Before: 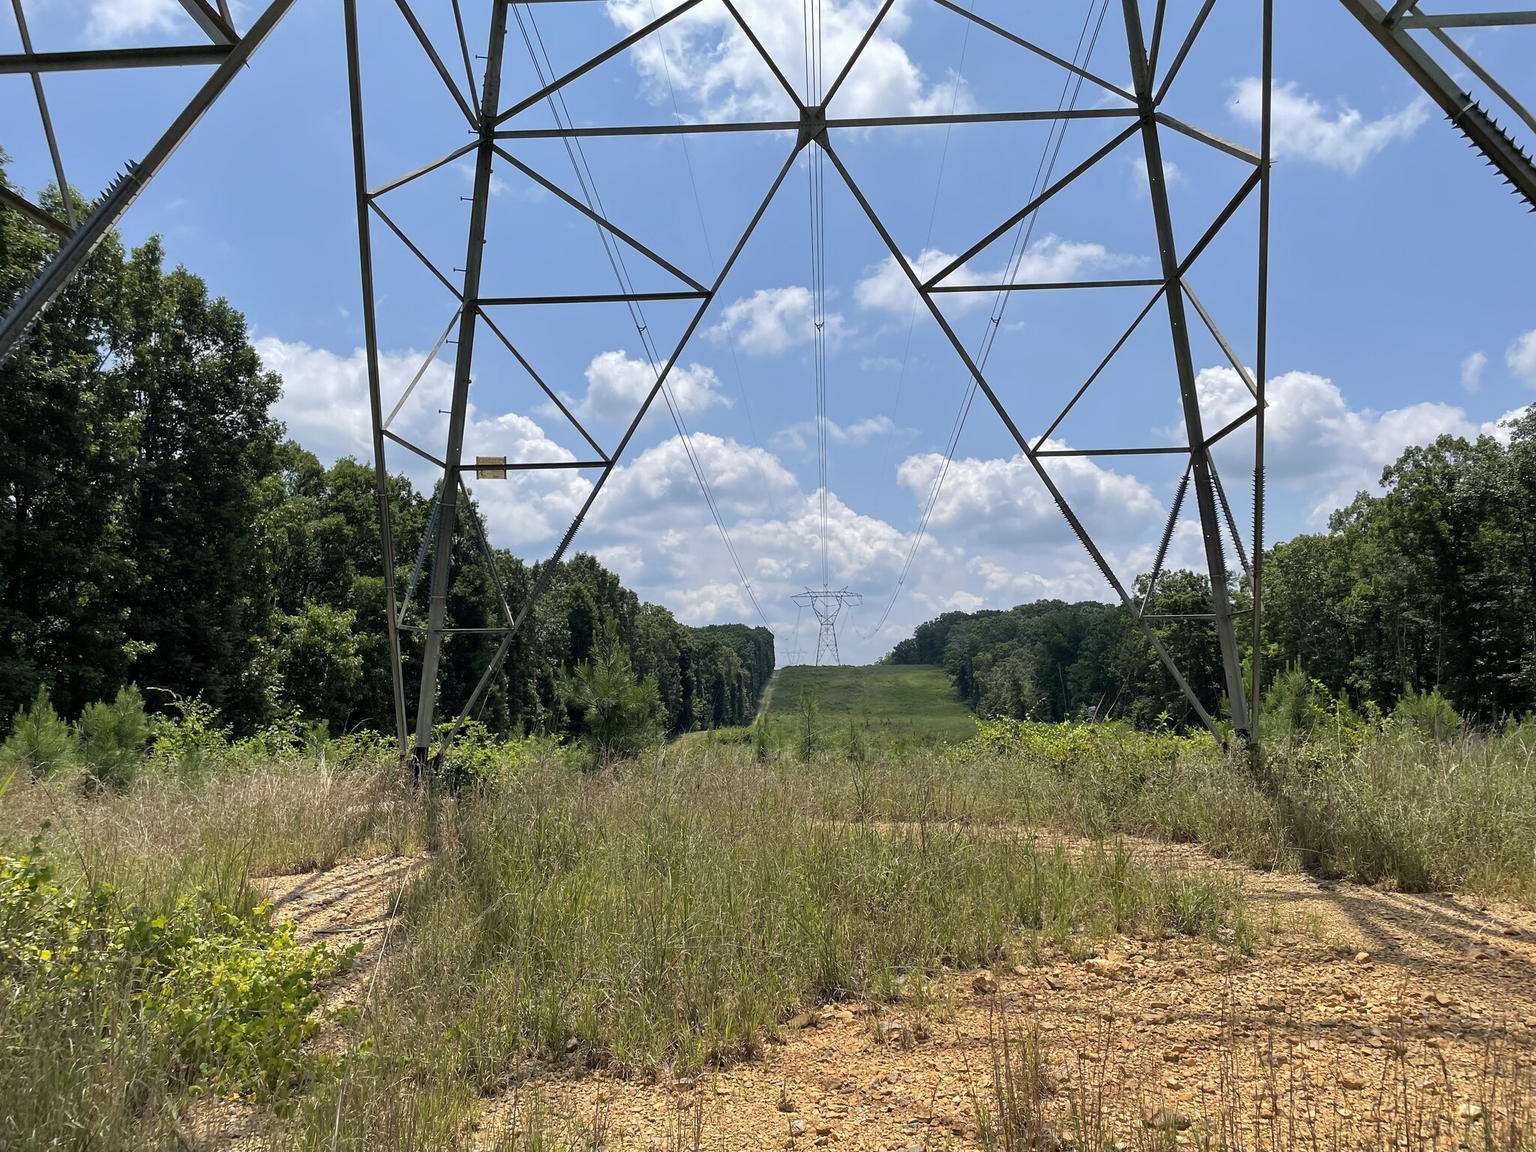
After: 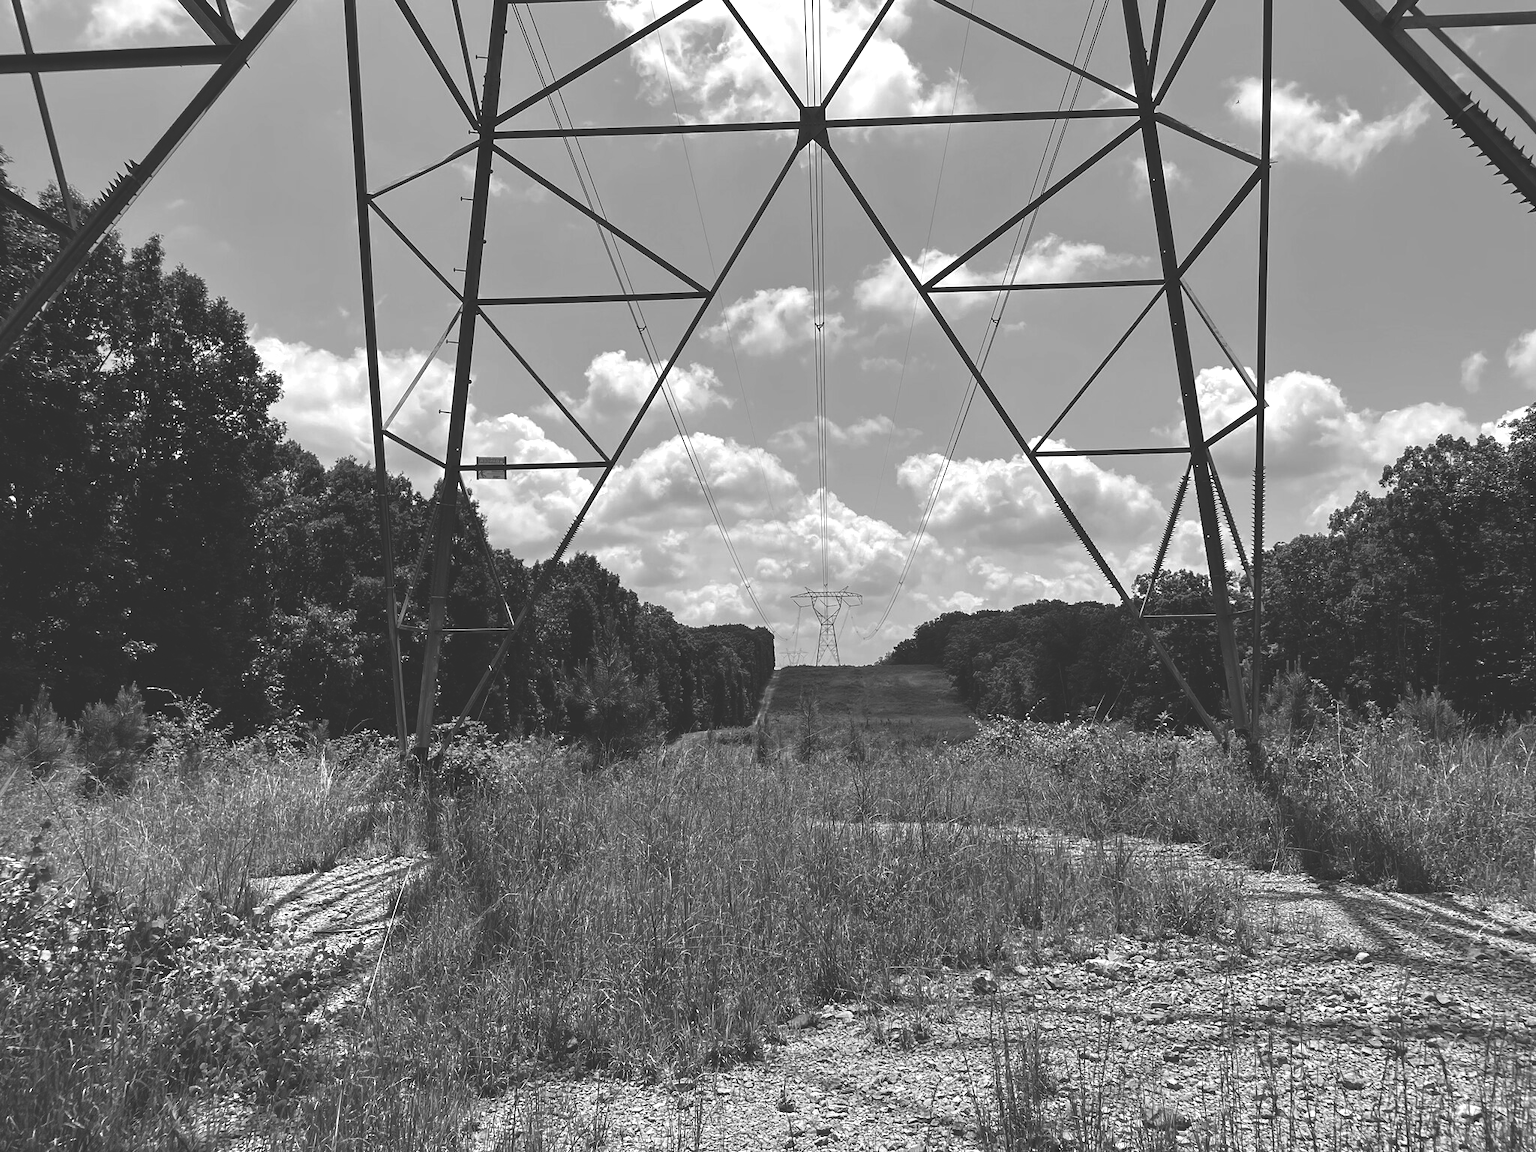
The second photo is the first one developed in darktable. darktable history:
rgb curve: curves: ch0 [(0, 0.186) (0.314, 0.284) (0.775, 0.708) (1, 1)], compensate middle gray true, preserve colors none
monochrome: on, module defaults
white balance: red 0.978, blue 0.999
tone equalizer: -8 EV -0.417 EV, -7 EV -0.389 EV, -6 EV -0.333 EV, -5 EV -0.222 EV, -3 EV 0.222 EV, -2 EV 0.333 EV, -1 EV 0.389 EV, +0 EV 0.417 EV, edges refinement/feathering 500, mask exposure compensation -1.57 EV, preserve details no
